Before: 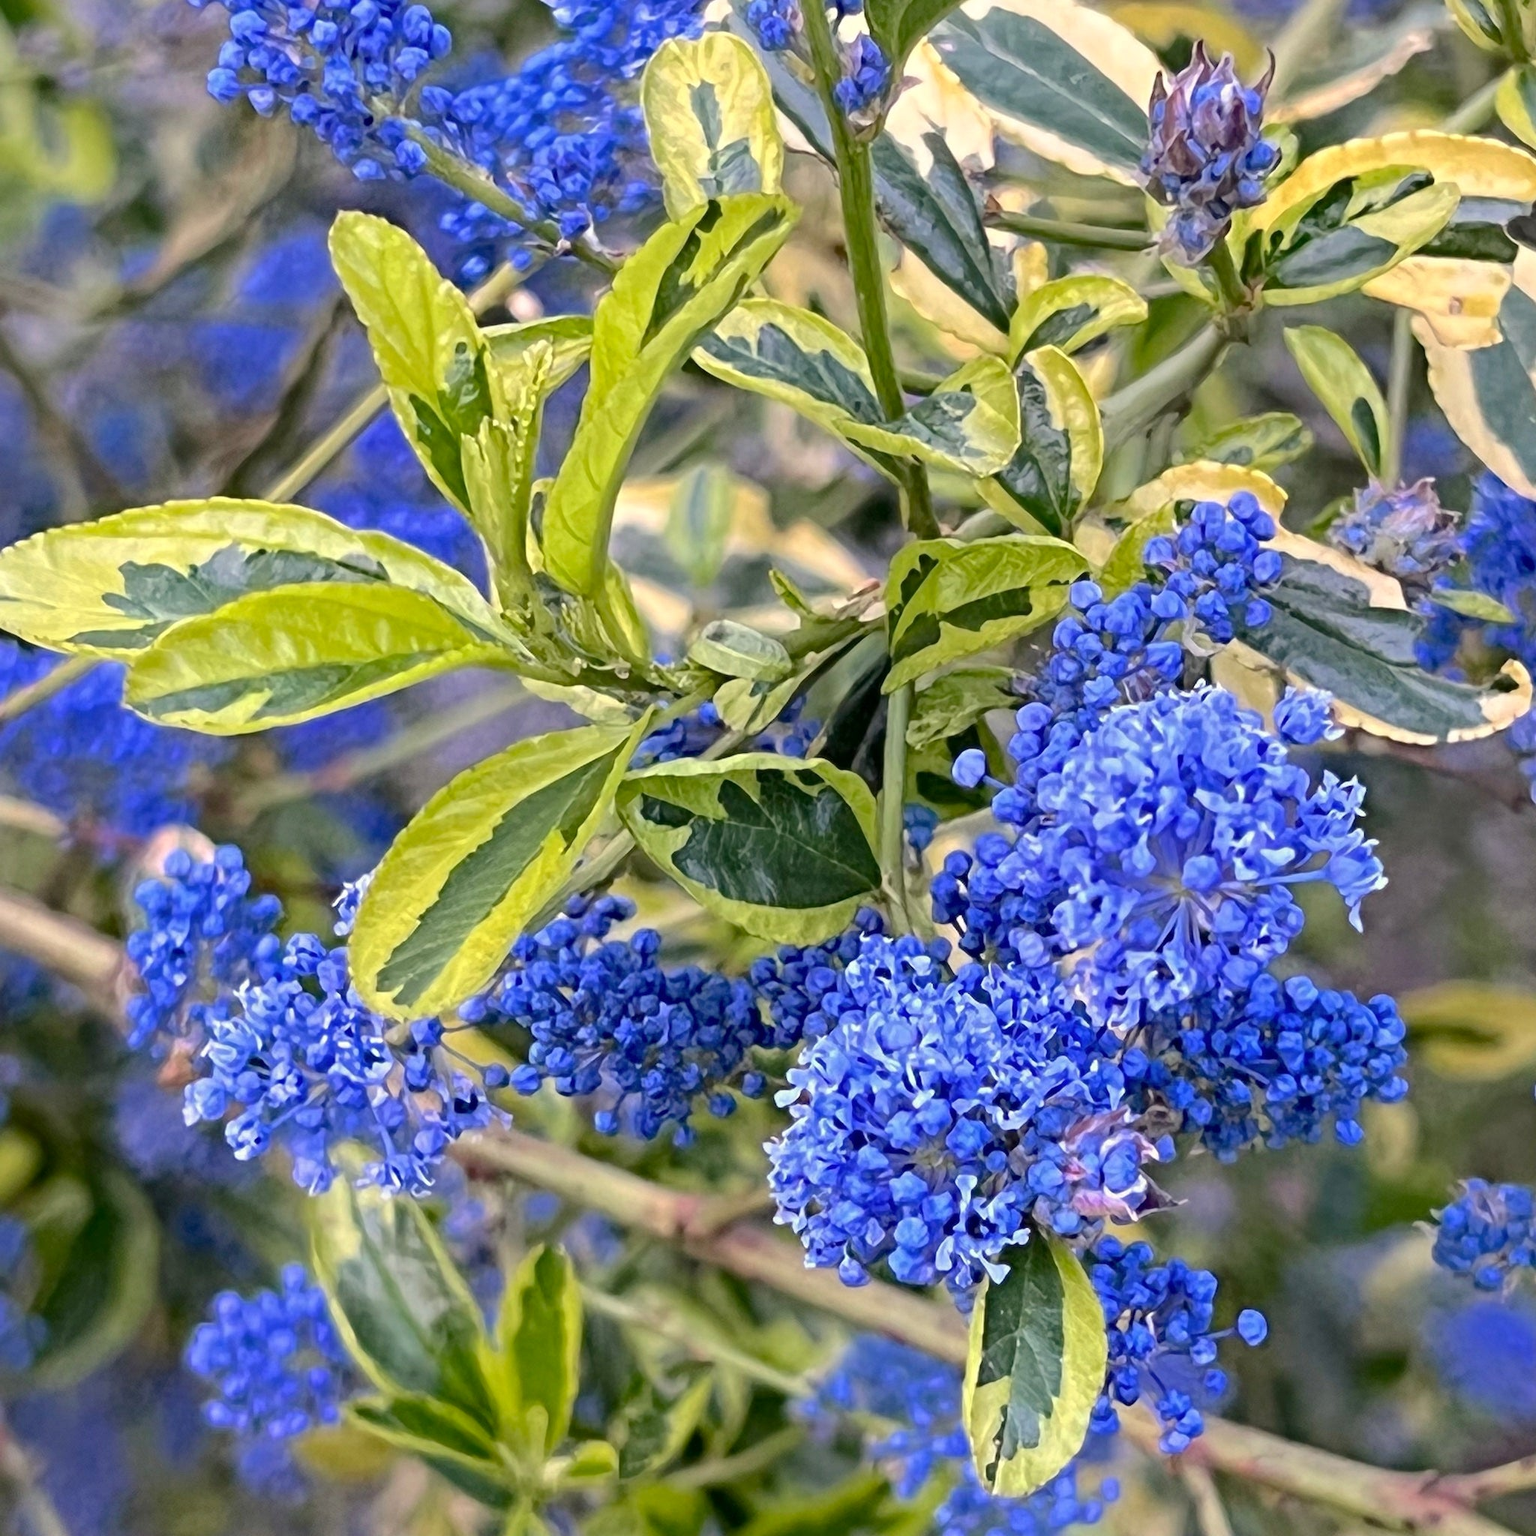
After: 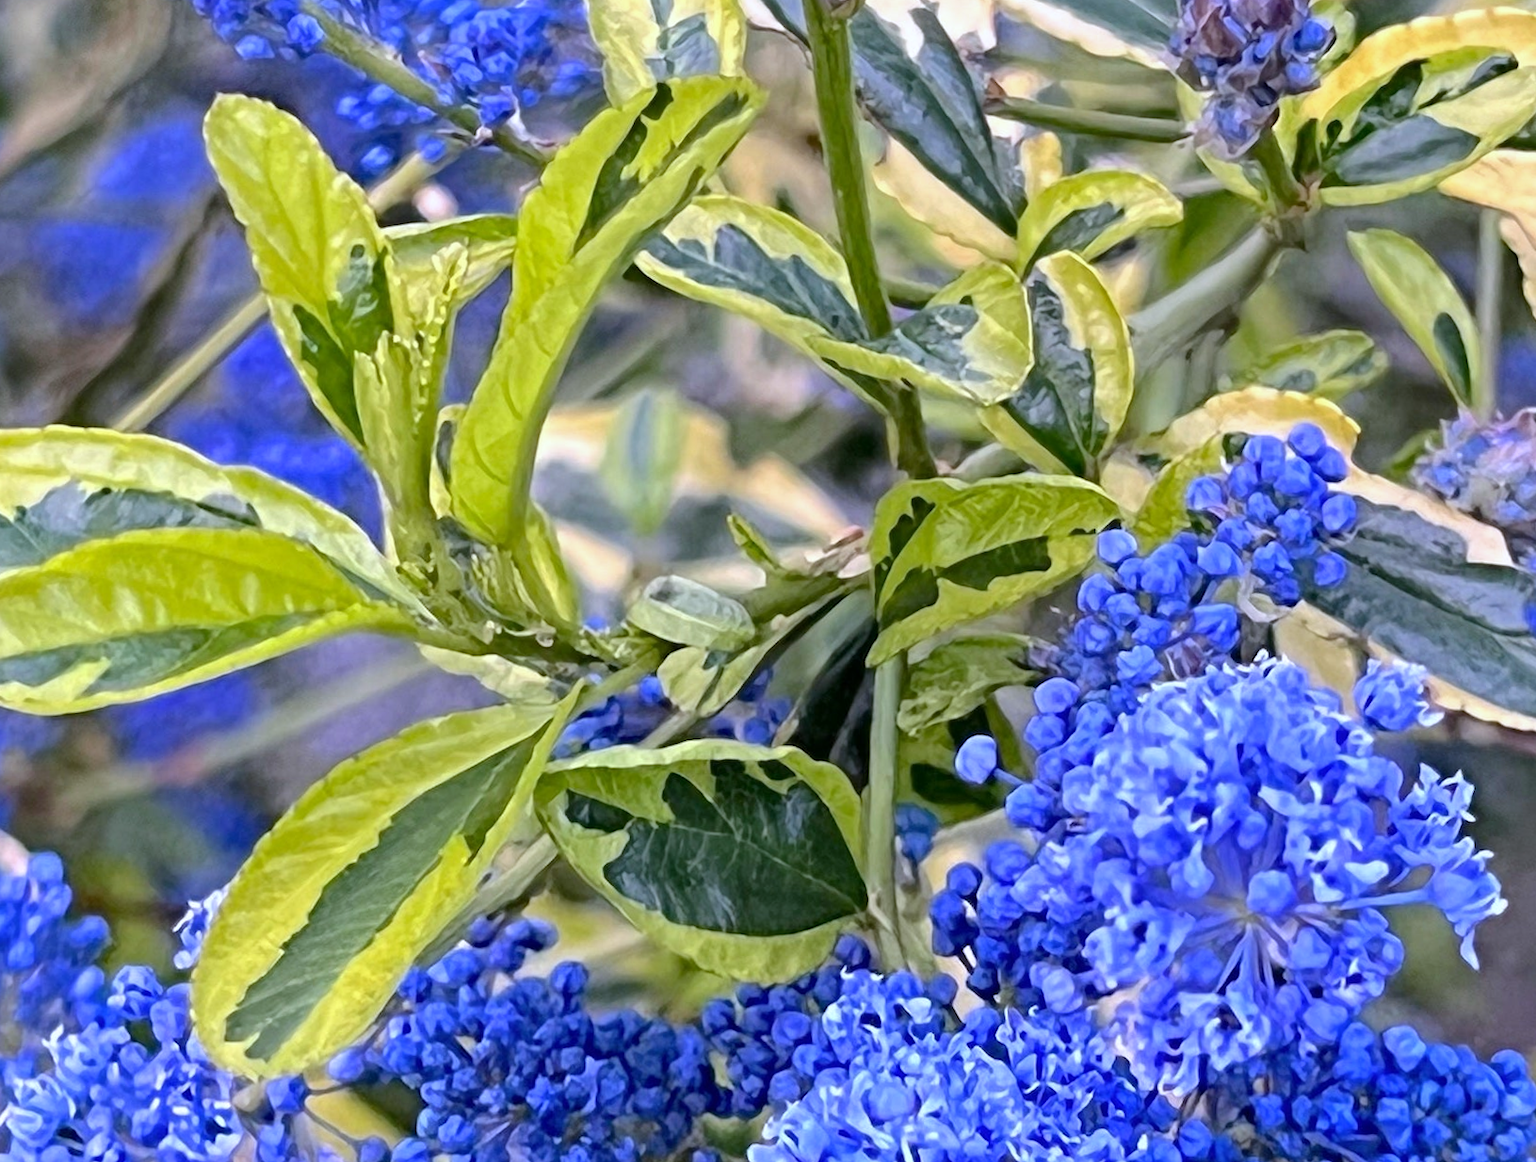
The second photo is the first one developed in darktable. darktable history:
white balance: red 0.967, blue 1.119, emerald 0.756
rotate and perspective: rotation 0.215°, lens shift (vertical) -0.139, crop left 0.069, crop right 0.939, crop top 0.002, crop bottom 0.996
crop and rotate: left 9.345%, top 7.22%, right 4.982%, bottom 32.331%
